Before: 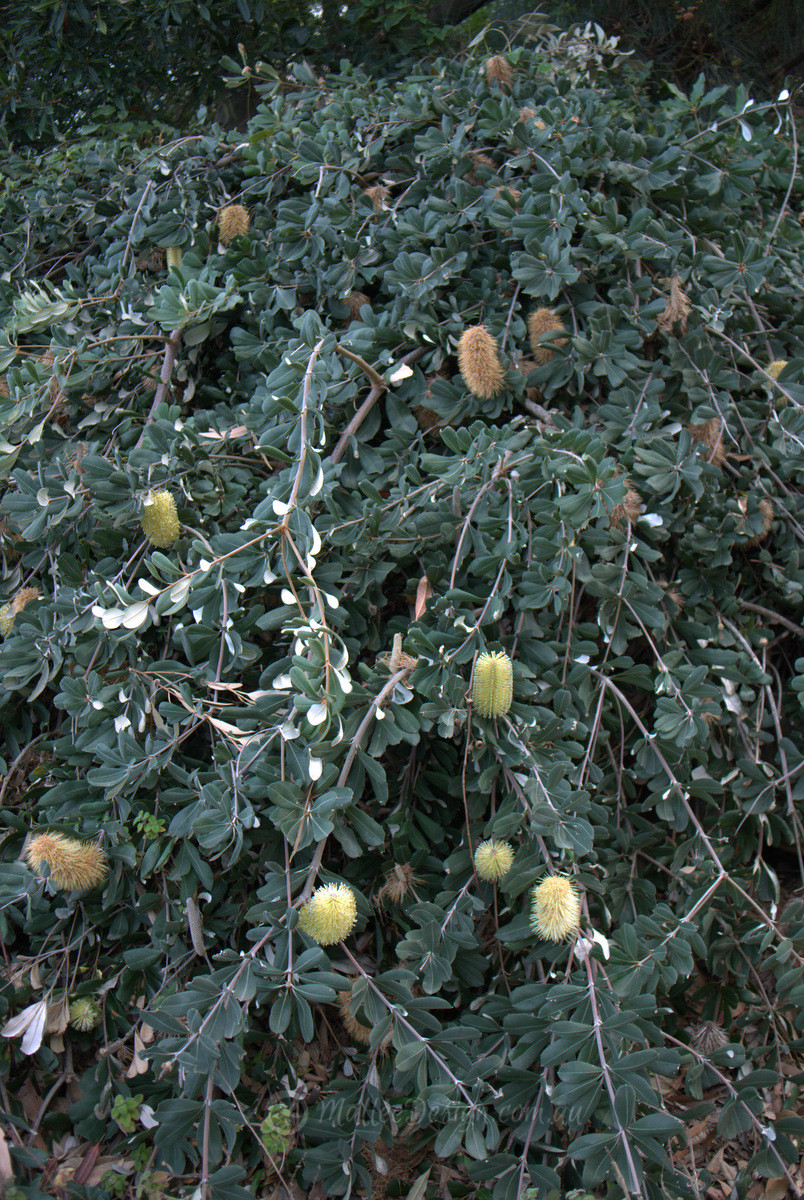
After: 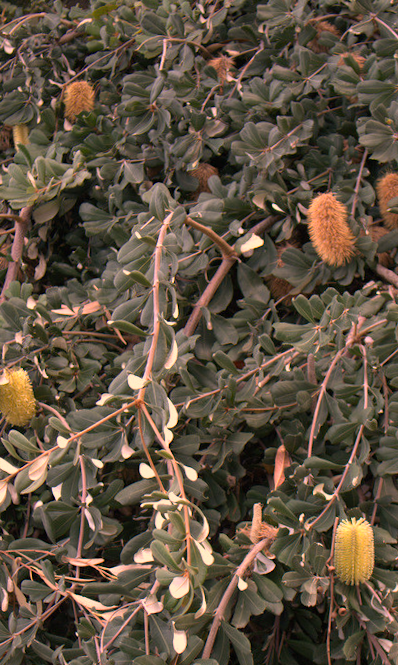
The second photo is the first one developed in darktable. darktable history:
crop: left 17.835%, top 7.675%, right 32.881%, bottom 32.213%
color correction: highlights a* 21.16, highlights b* 19.61
exposure: compensate highlight preservation false
white balance: red 1.127, blue 0.943
rotate and perspective: rotation -2°, crop left 0.022, crop right 0.978, crop top 0.049, crop bottom 0.951
